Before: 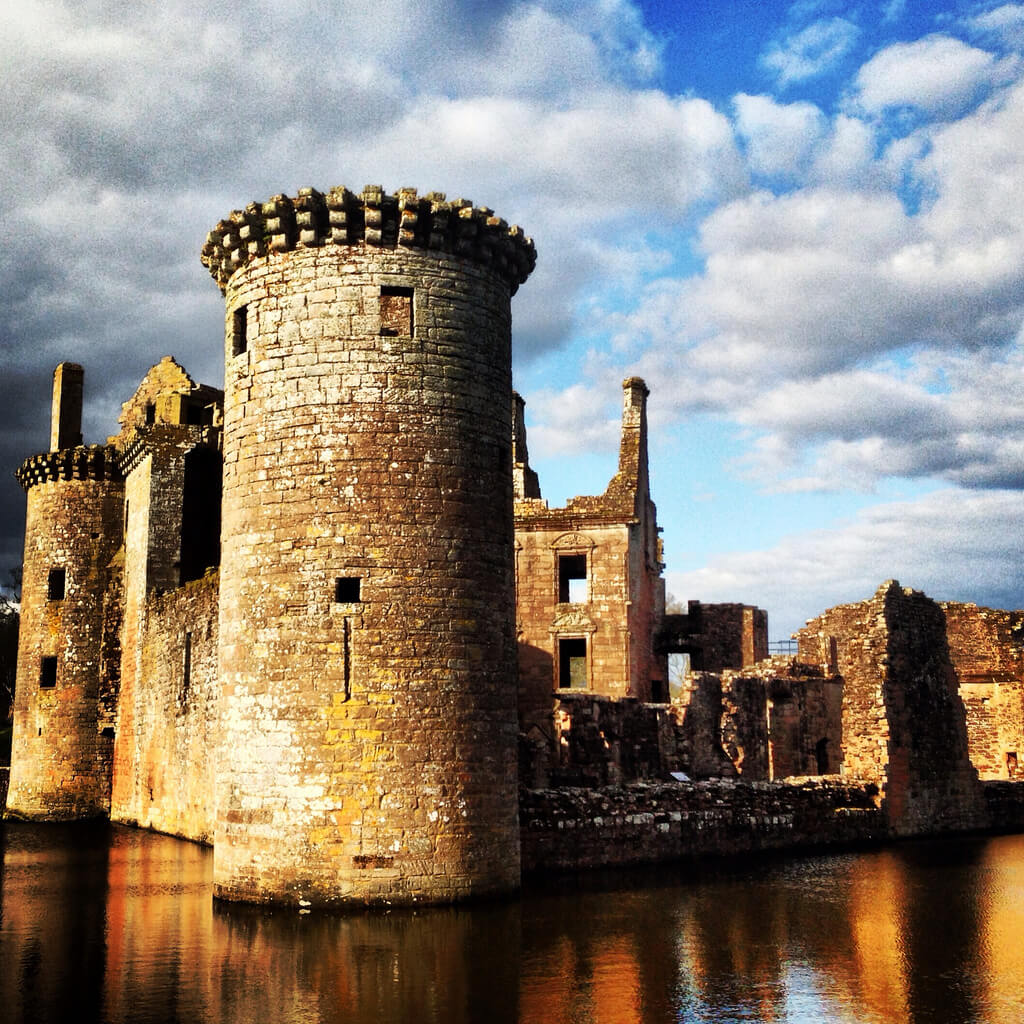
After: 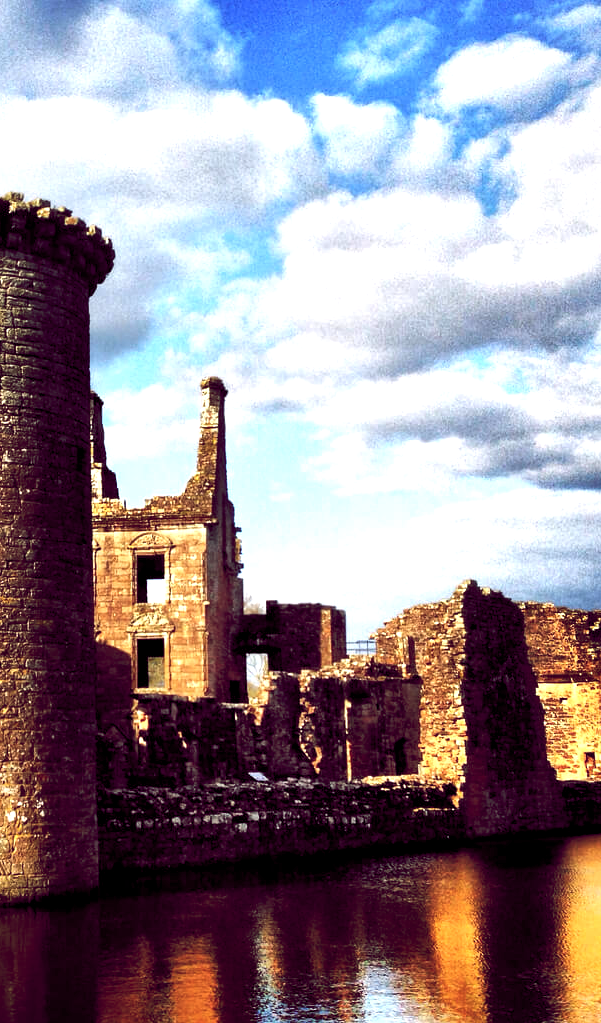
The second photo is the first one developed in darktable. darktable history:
tone equalizer: -8 EV -1.05 EV, -7 EV -1.04 EV, -6 EV -0.86 EV, -5 EV -0.591 EV, -3 EV 0.55 EV, -2 EV 0.844 EV, -1 EV 1.01 EV, +0 EV 1.07 EV, edges refinement/feathering 500, mask exposure compensation -1.57 EV, preserve details no
local contrast: mode bilateral grid, contrast 20, coarseness 51, detail 130%, midtone range 0.2
color balance rgb: shadows lift › luminance -7.531%, shadows lift › chroma 2.135%, shadows lift › hue 167.03°, global offset › chroma 0.278%, global offset › hue 317.18°, perceptual saturation grading › global saturation 0.748%, contrast -10.028%
crop: left 41.301%
